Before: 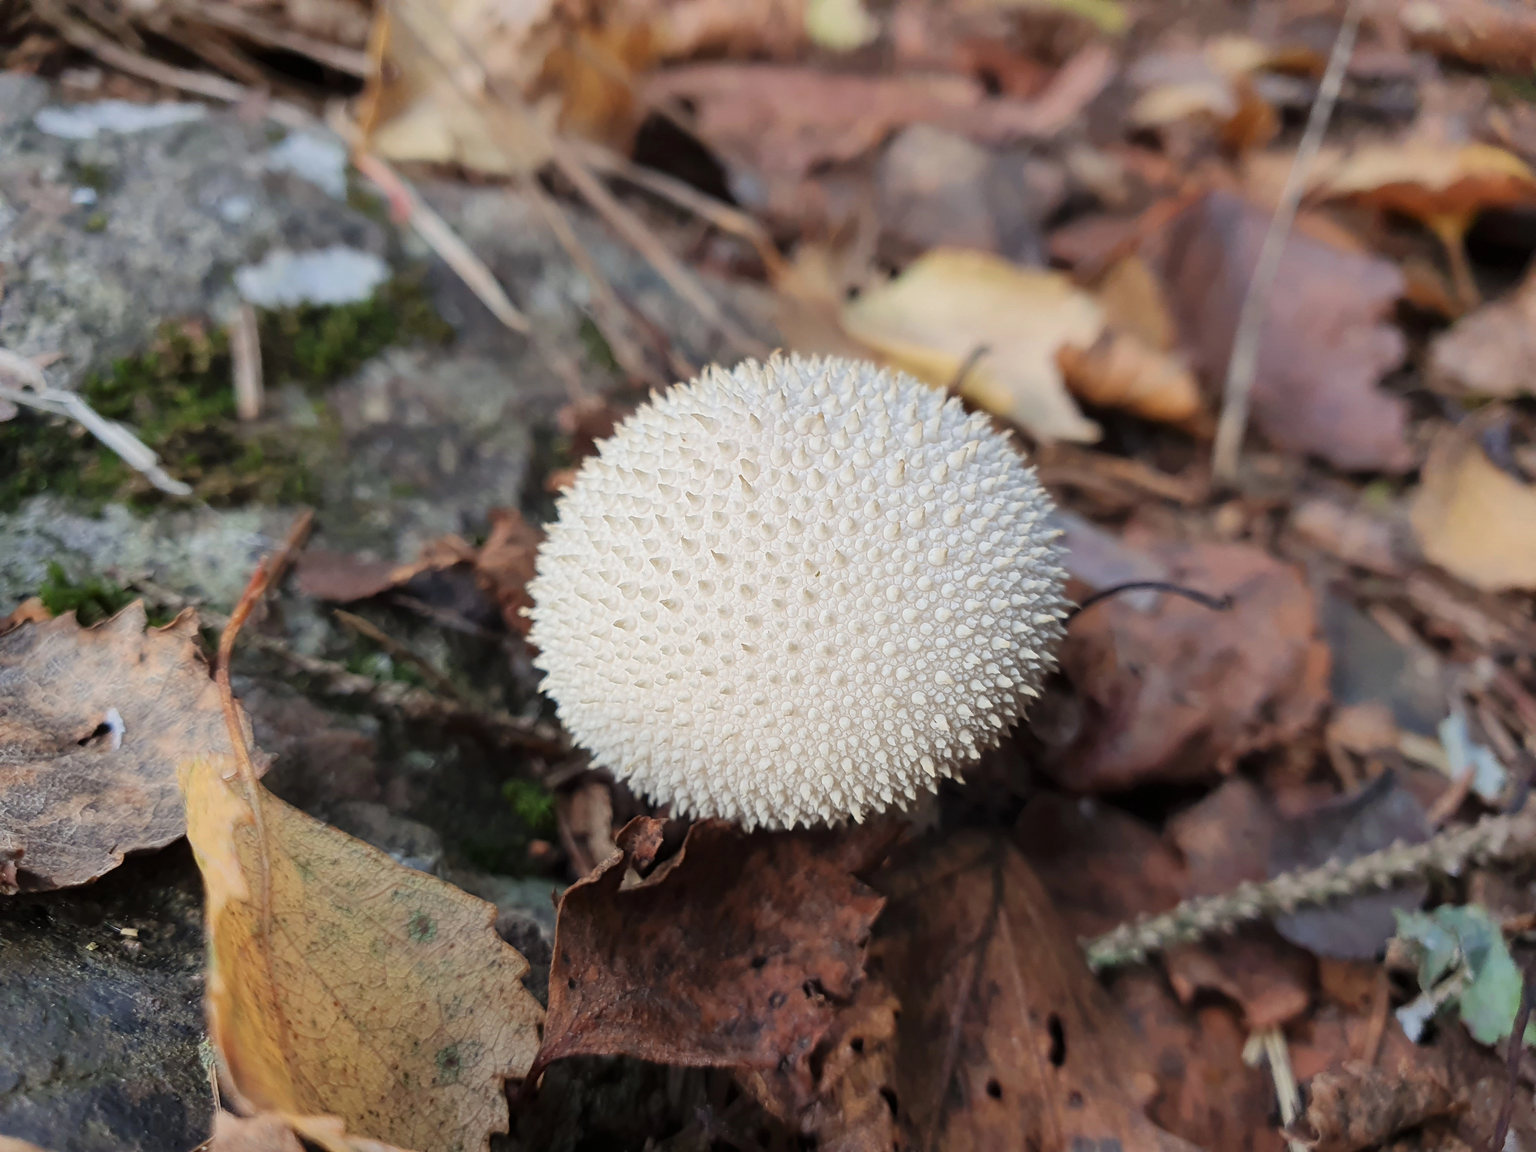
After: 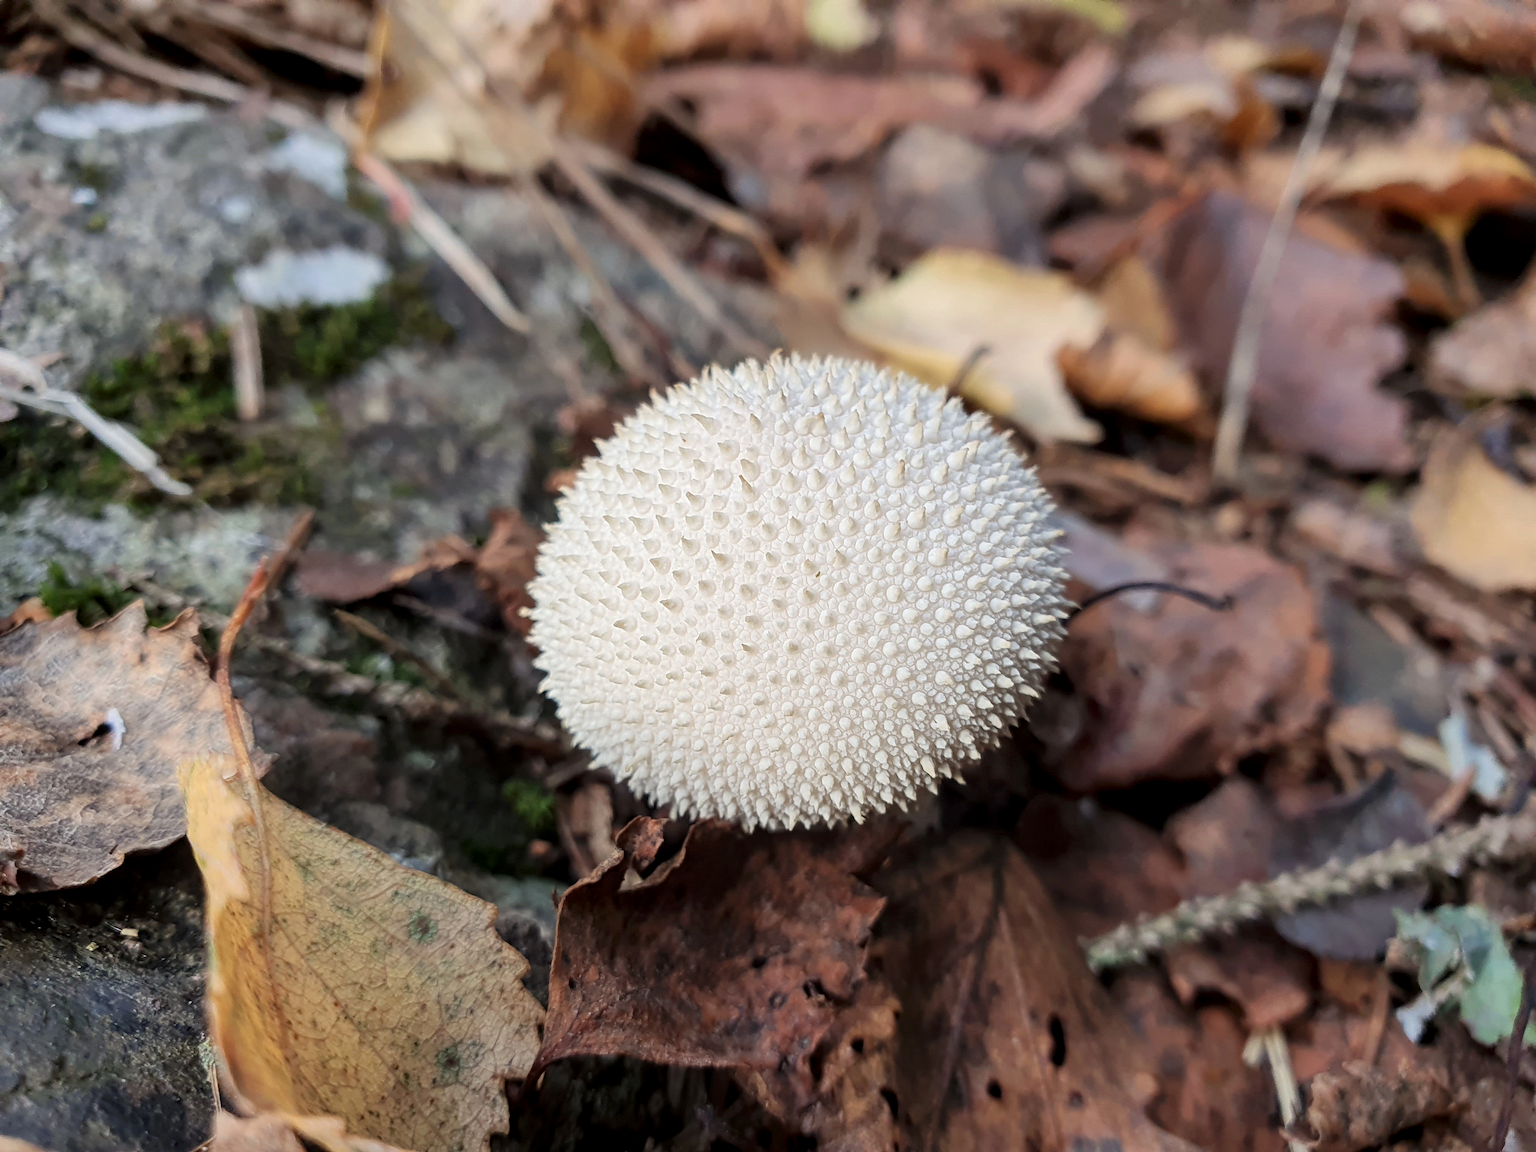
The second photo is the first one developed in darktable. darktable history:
local contrast: highlights 91%, shadows 81%
